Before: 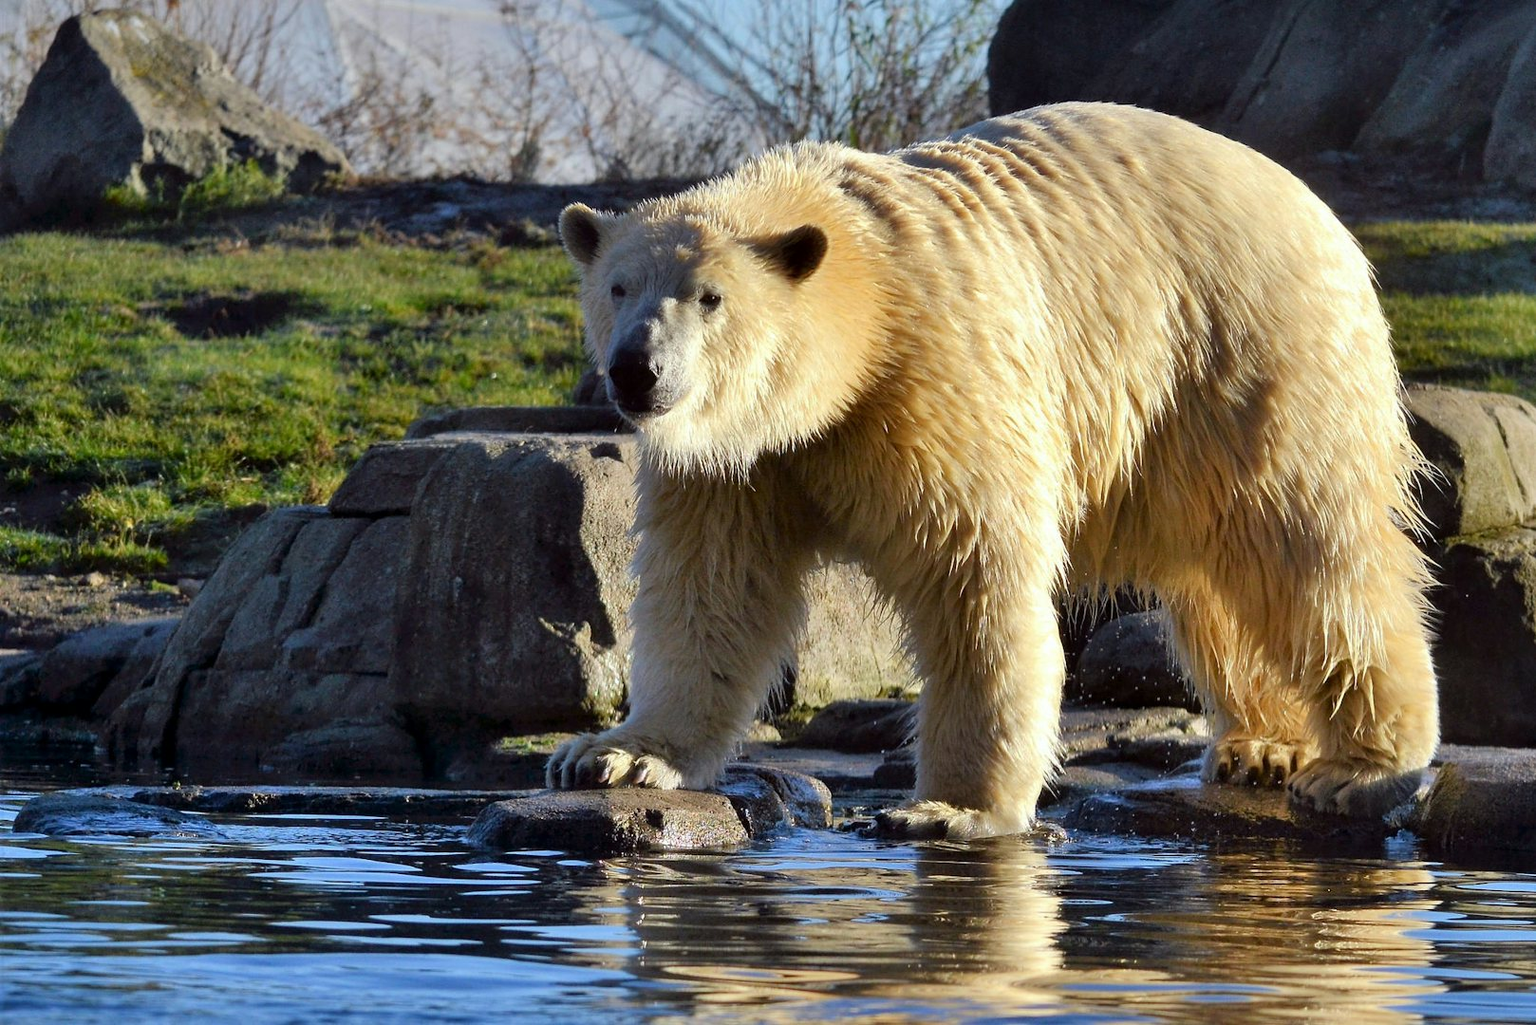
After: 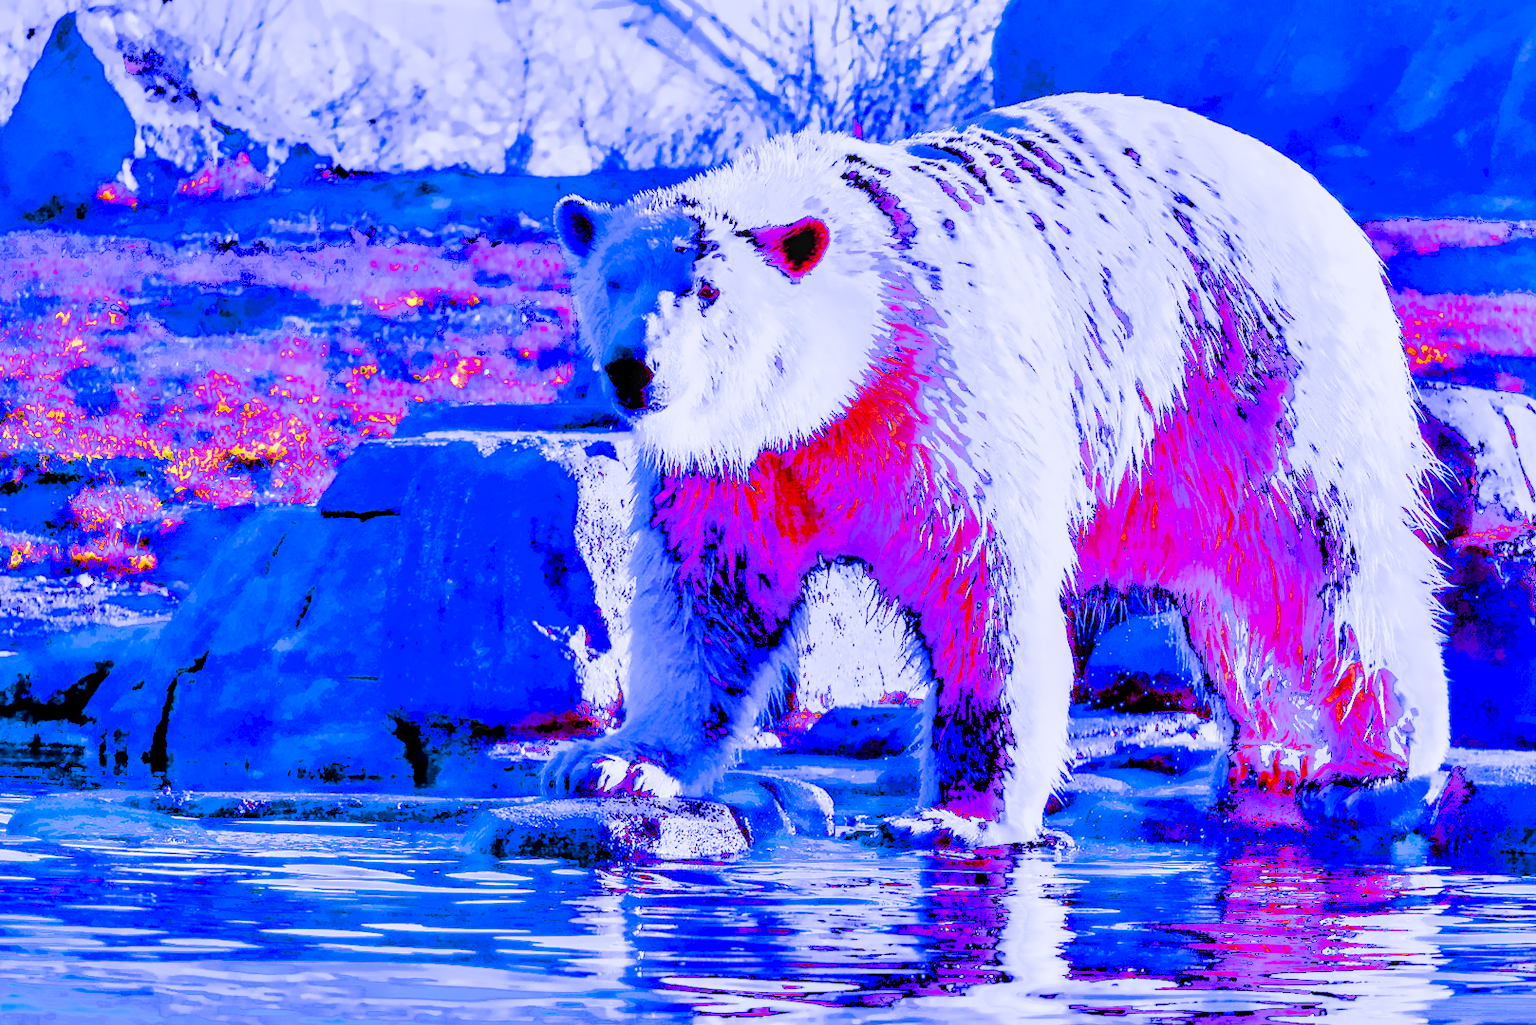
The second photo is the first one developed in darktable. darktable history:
white balance: red 1.777, blue 2.271
highlight reconstruction: on, module defaults
color calibration "_builtin_scene-referred default": illuminant custom, x 0.387, y 0.484, temperature 4302.58 K
exposure "_builtin_scene-referred default": black level correction 0, exposure 0.7 EV, compensate exposure bias true, compensate highlight preservation false
filmic rgb "_builtin_scene-referred default": black relative exposure -7.65 EV, white relative exposure 4.56 EV, hardness 3.61
local contrast: detail 130%
color zones: curves: ch0 [(0.004, 0.305) (0.261, 0.623) (0.389, 0.399) (0.708, 0.571) (0.947, 0.34)]; ch1 [(0.025, 0.645) (0.229, 0.584) (0.326, 0.551) (0.484, 0.262) (0.757, 0.643)]
color balance: contrast 6.48%, output saturation 113.3%
lens correction: scale 1.02, crop 1.61, focal 55, aperture 5.6, distance 1.03, camera "Canon EOS 2000D", lens "EF-S18-55mm f/4-5.6 IS STM"
exposure: black level correction -0.002, exposure 0.708 EV, compensate exposure bias true, compensate highlight preservation false
color calibration: illuminant custom, x 0.379, y 0.481, temperature 4443.07 K
denoise (profiled): patch size 2, preserve shadows 1.04, bias correction -0.287, scattering 0.242, a [-1, 0, 0], b [0, 0, 0], y [[0.5 ×7] ×4, [0.539, 0.511, 0.491, 0.503, 0.523, 0.58, 0.597], [0.5 ×7]], compensate highlight preservation false
filmic rgb: black relative exposure -8.54 EV, white relative exposure 5.52 EV, hardness 3.39, contrast 1.016
tone equalizer: -8 EV -0.528 EV, -7 EV -0.319 EV, -6 EV -0.083 EV, -5 EV 0.413 EV, -4 EV 0.985 EV, -3 EV 0.791 EV, -2 EV -0.01 EV, -1 EV 0.14 EV, +0 EV -0.012 EV, smoothing 1
diffuse or sharpen: iterations 8, radius span 67, 1st order speed -2.86%, 2nd order speed -3.3%, 3rd order speed -7.25%, 4th order speed 5.93%, central radius 29
color balance rgb: linear chroma grading › highlights 100%, linear chroma grading › global chroma 23.41%, perceptual saturation grading › global saturation 35.38%, hue shift -10.68°, perceptual brilliance grading › highlights 47.25%, perceptual brilliance grading › mid-tones 22.2%, perceptual brilliance grading › shadows -5.93%
